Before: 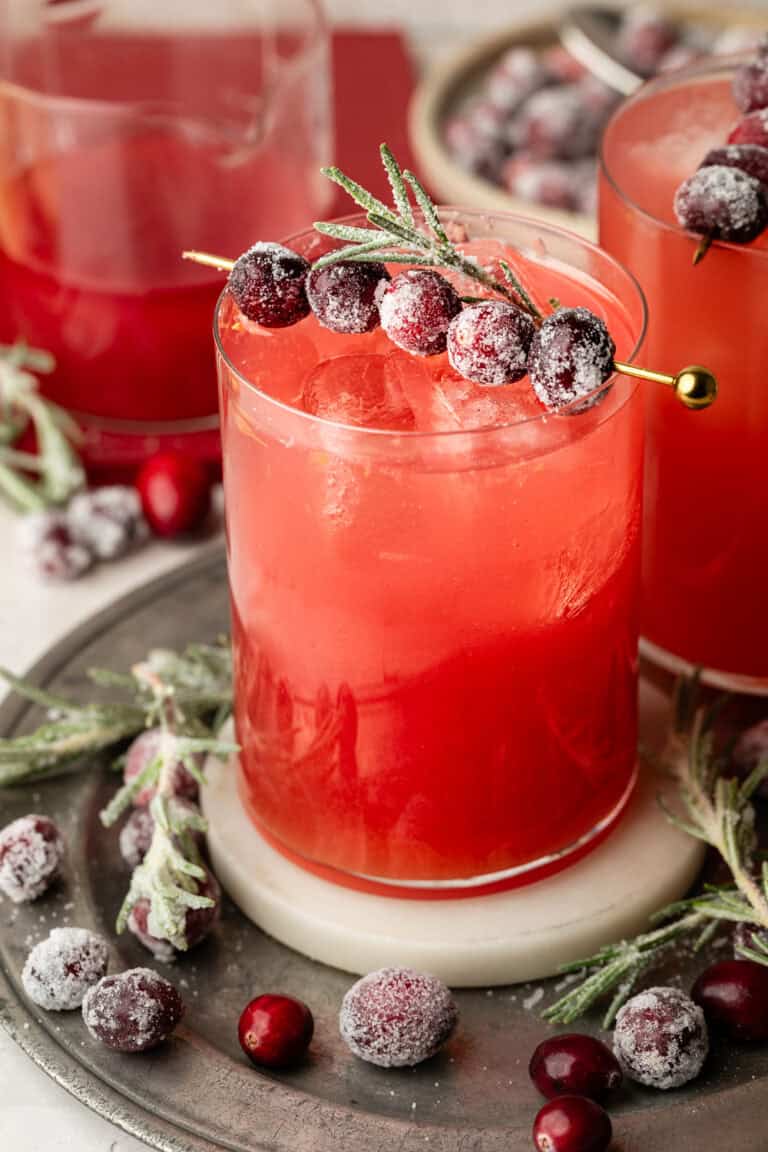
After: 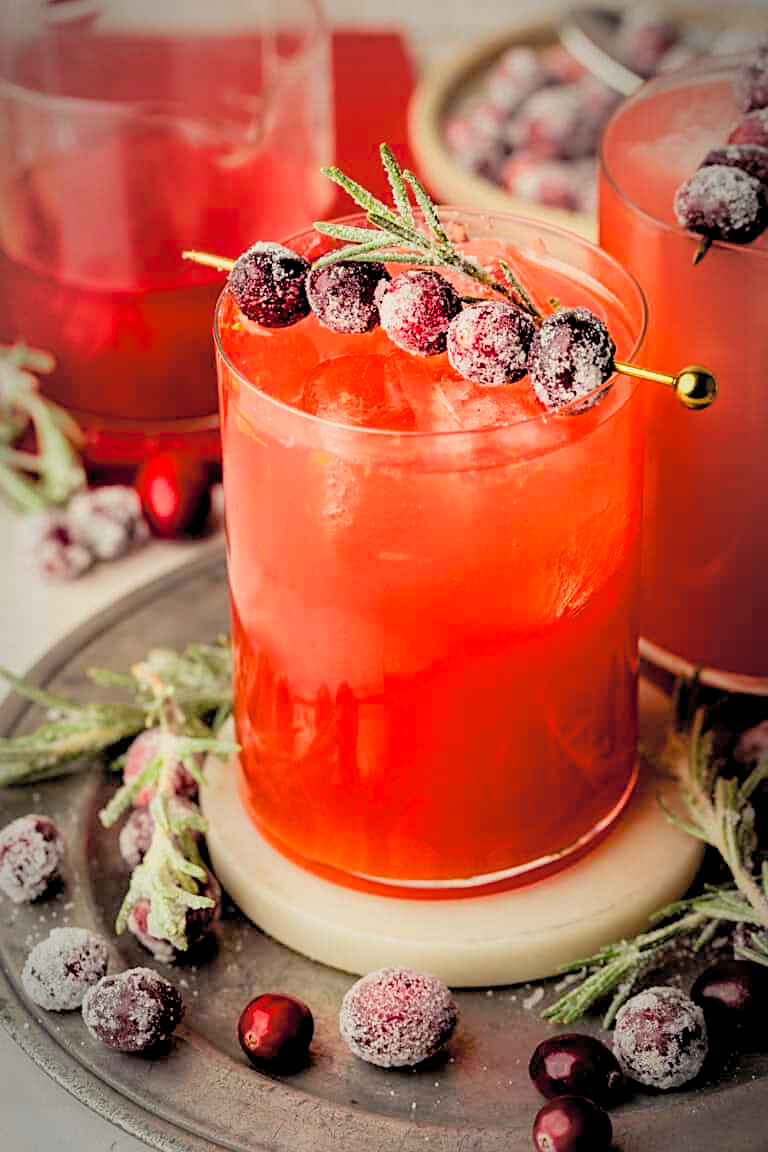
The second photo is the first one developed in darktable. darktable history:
global tonemap: drago (0.7, 100)
sharpen: on, module defaults
exposure: exposure 0.3 EV, compensate highlight preservation false
vignetting: automatic ratio true
color balance rgb: shadows lift › luminance -21.66%, shadows lift › chroma 6.57%, shadows lift › hue 270°, power › chroma 0.68%, power › hue 60°, highlights gain › luminance 6.08%, highlights gain › chroma 1.33%, highlights gain › hue 90°, global offset › luminance -0.87%, perceptual saturation grading › global saturation 26.86%, perceptual saturation grading › highlights -28.39%, perceptual saturation grading › mid-tones 15.22%, perceptual saturation grading › shadows 33.98%, perceptual brilliance grading › highlights 10%, perceptual brilliance grading › mid-tones 5%
